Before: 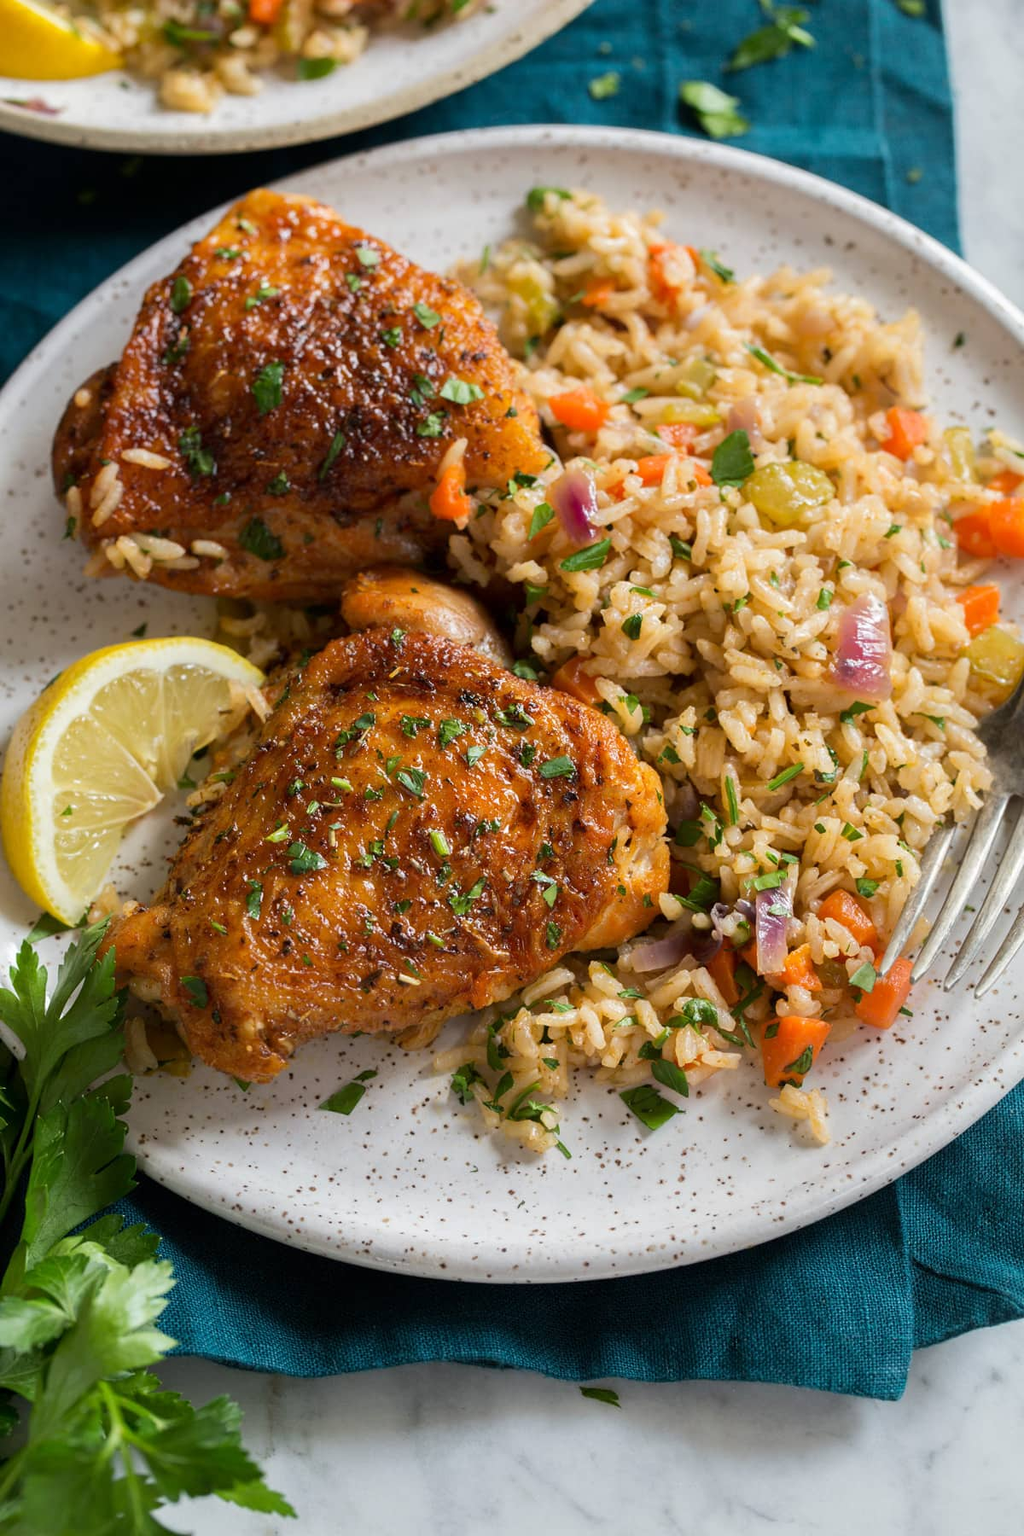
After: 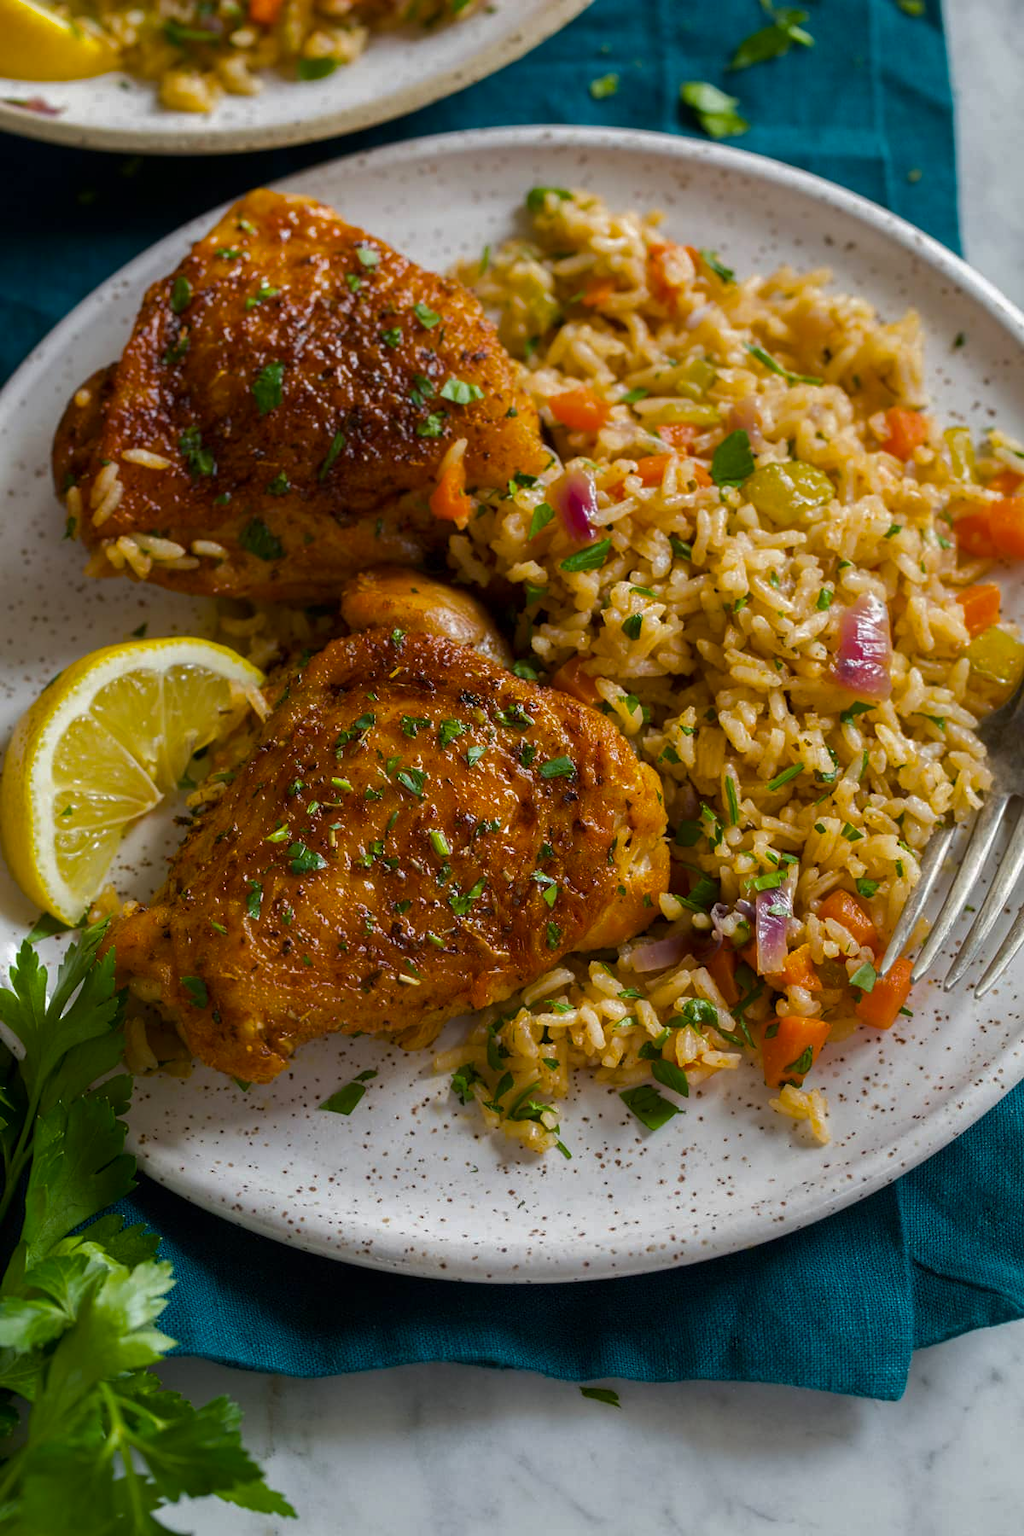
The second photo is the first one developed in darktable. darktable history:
tone curve: curves: ch0 [(0, 0) (0.797, 0.684) (1, 1)], color space Lab, linked channels, preserve colors none
color balance rgb: linear chroma grading › global chroma 15%, perceptual saturation grading › global saturation 30%
